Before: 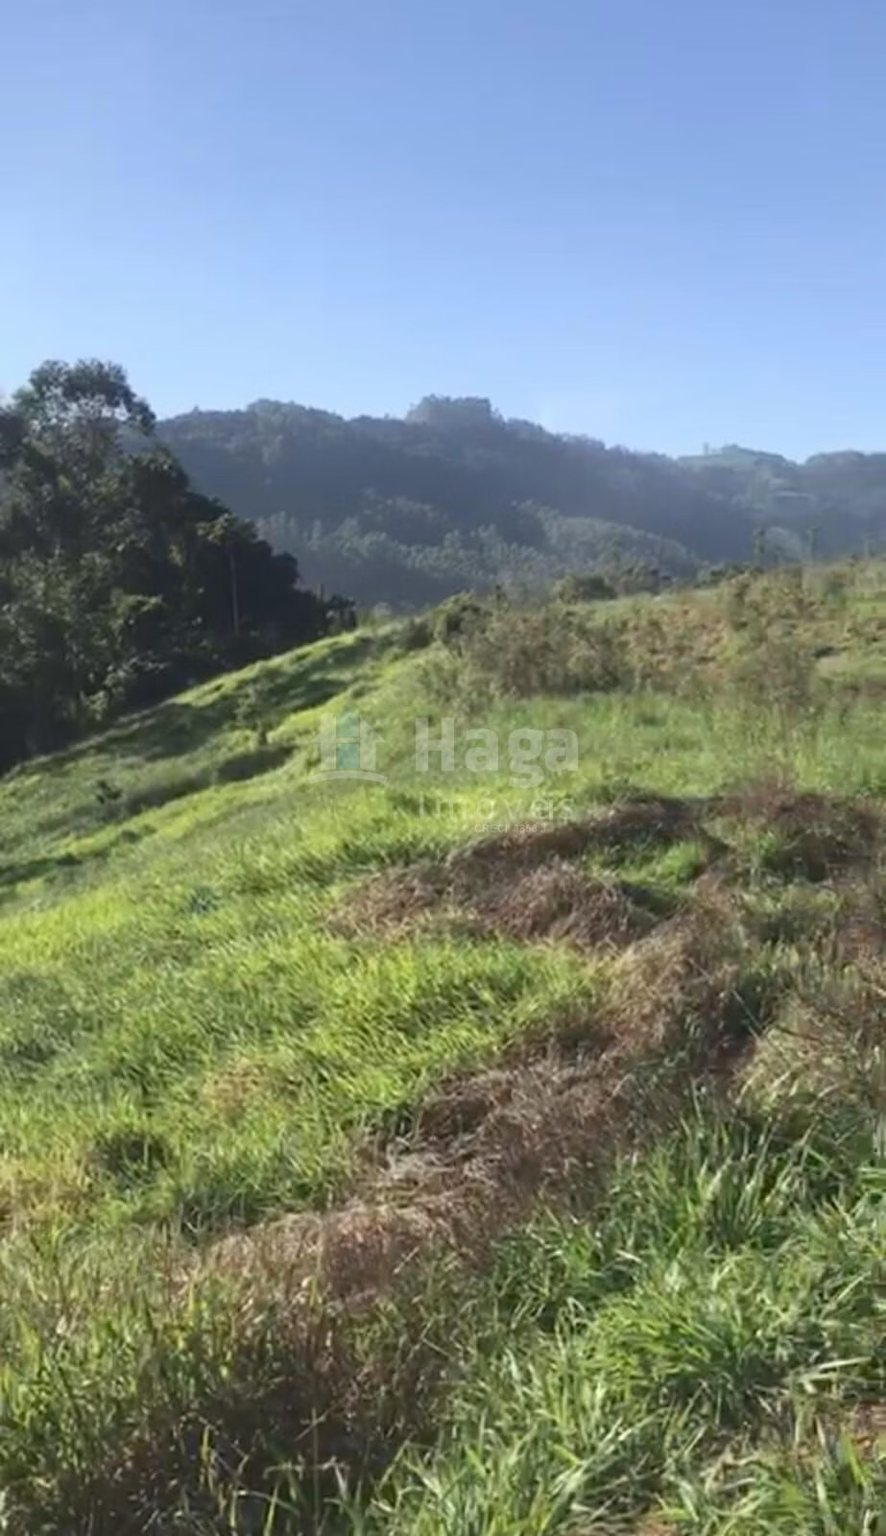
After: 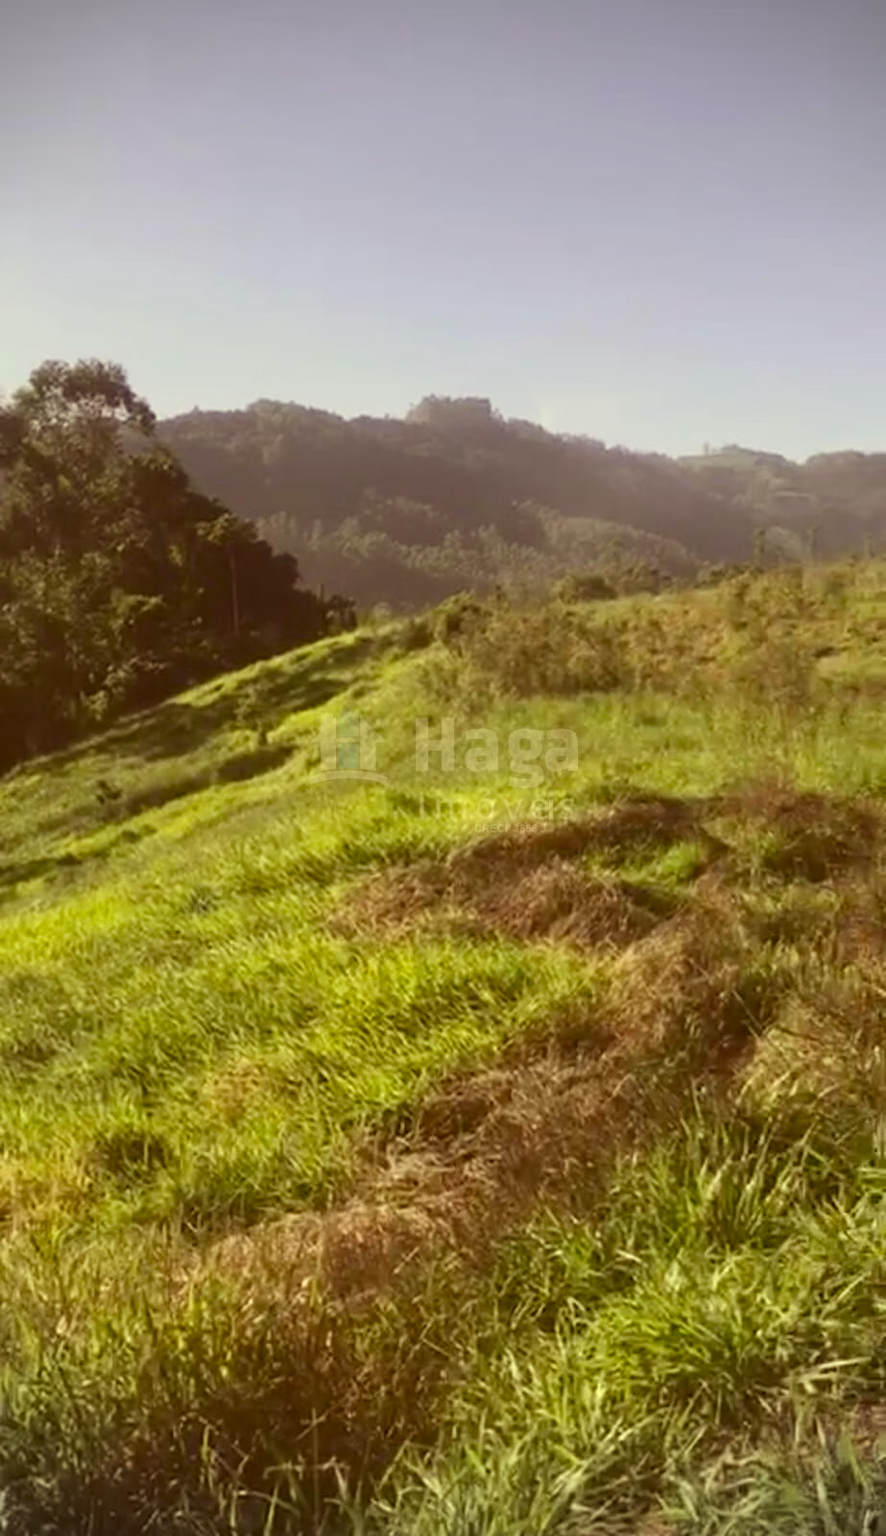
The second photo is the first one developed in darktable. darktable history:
vignetting: dithering 16-bit output
color correction: highlights a* 1.26, highlights b* 24.18, shadows a* 15.13, shadows b* 24.18
